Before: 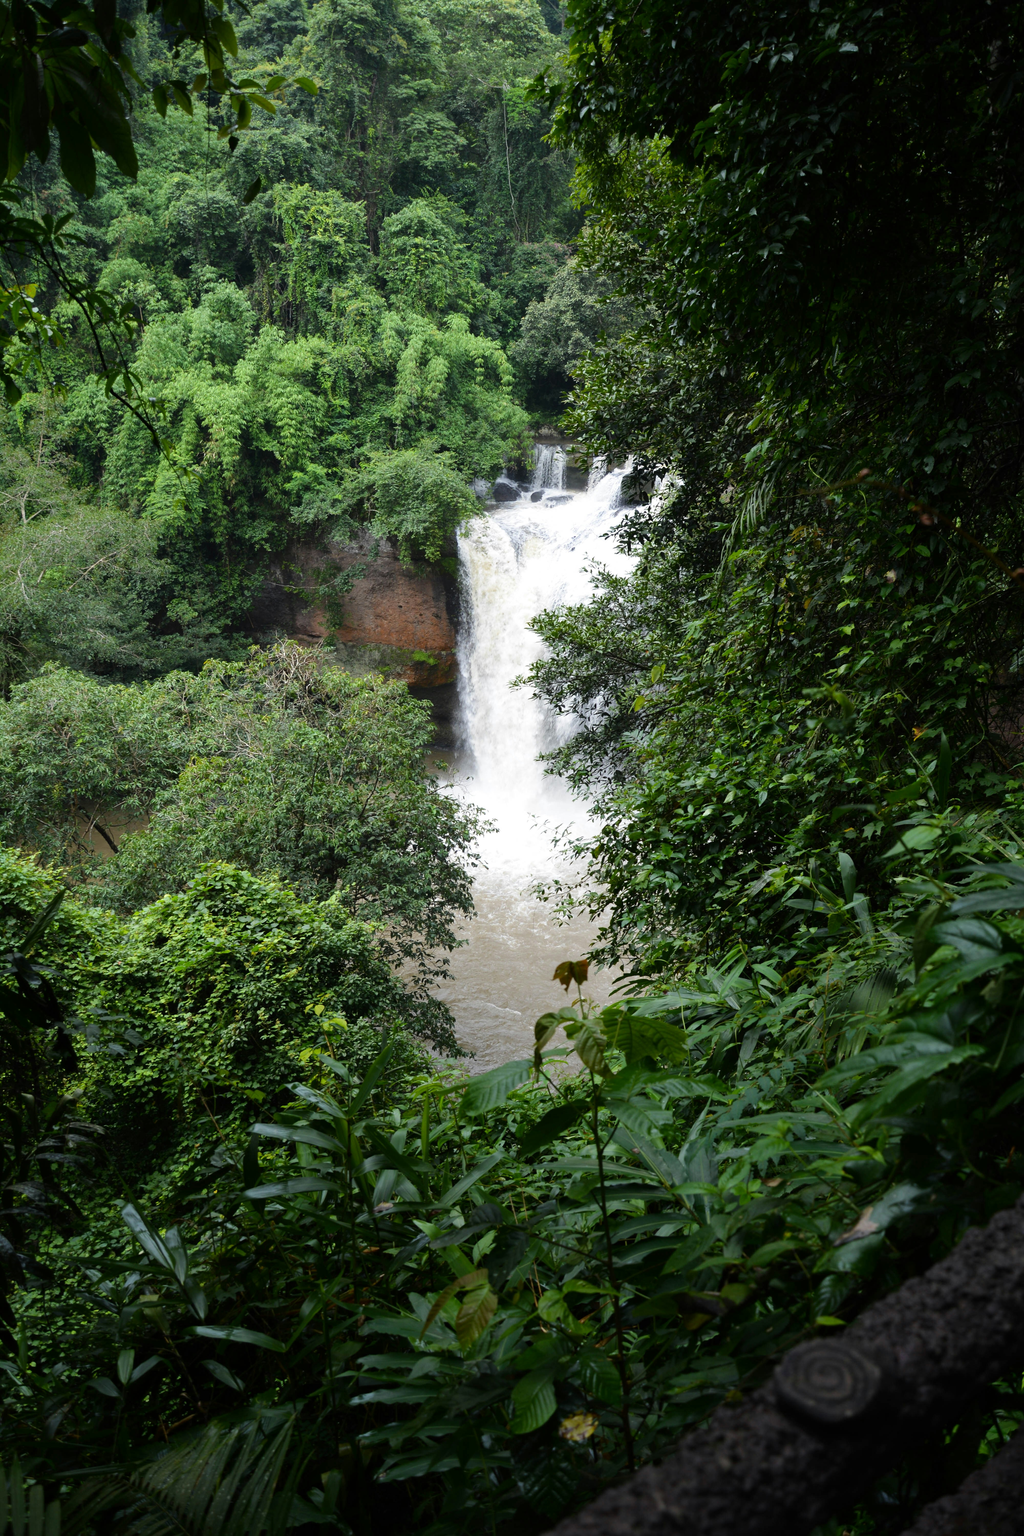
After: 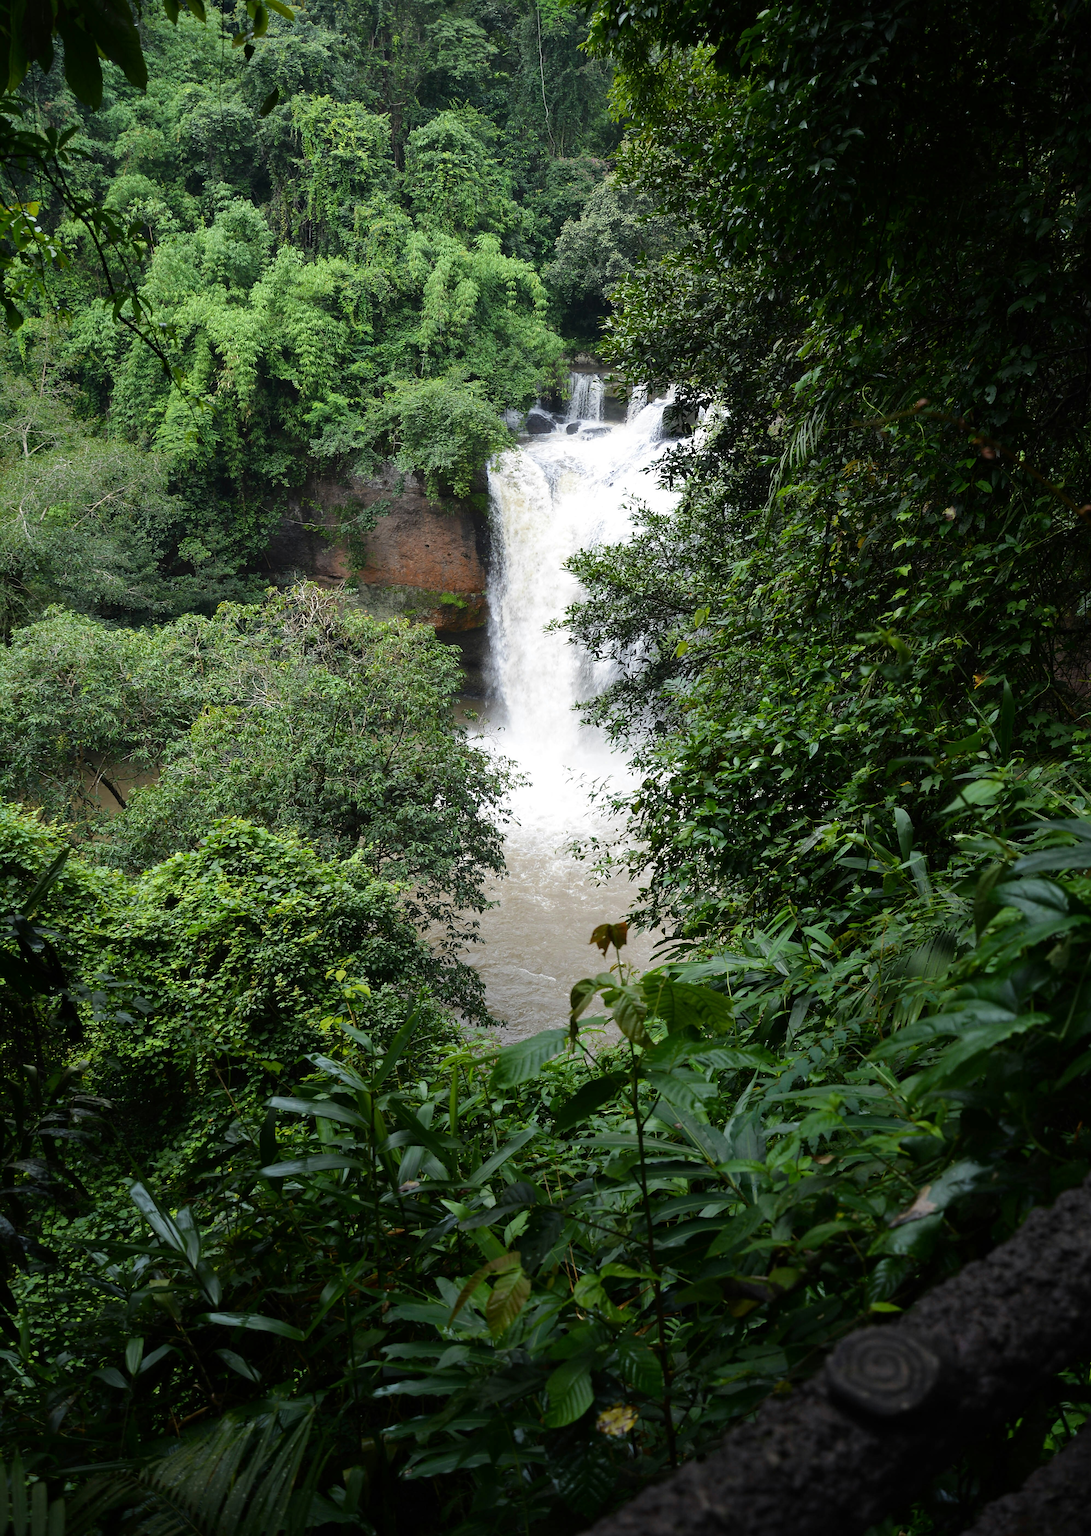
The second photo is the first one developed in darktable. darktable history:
sharpen: on, module defaults
crop and rotate: top 6.194%
